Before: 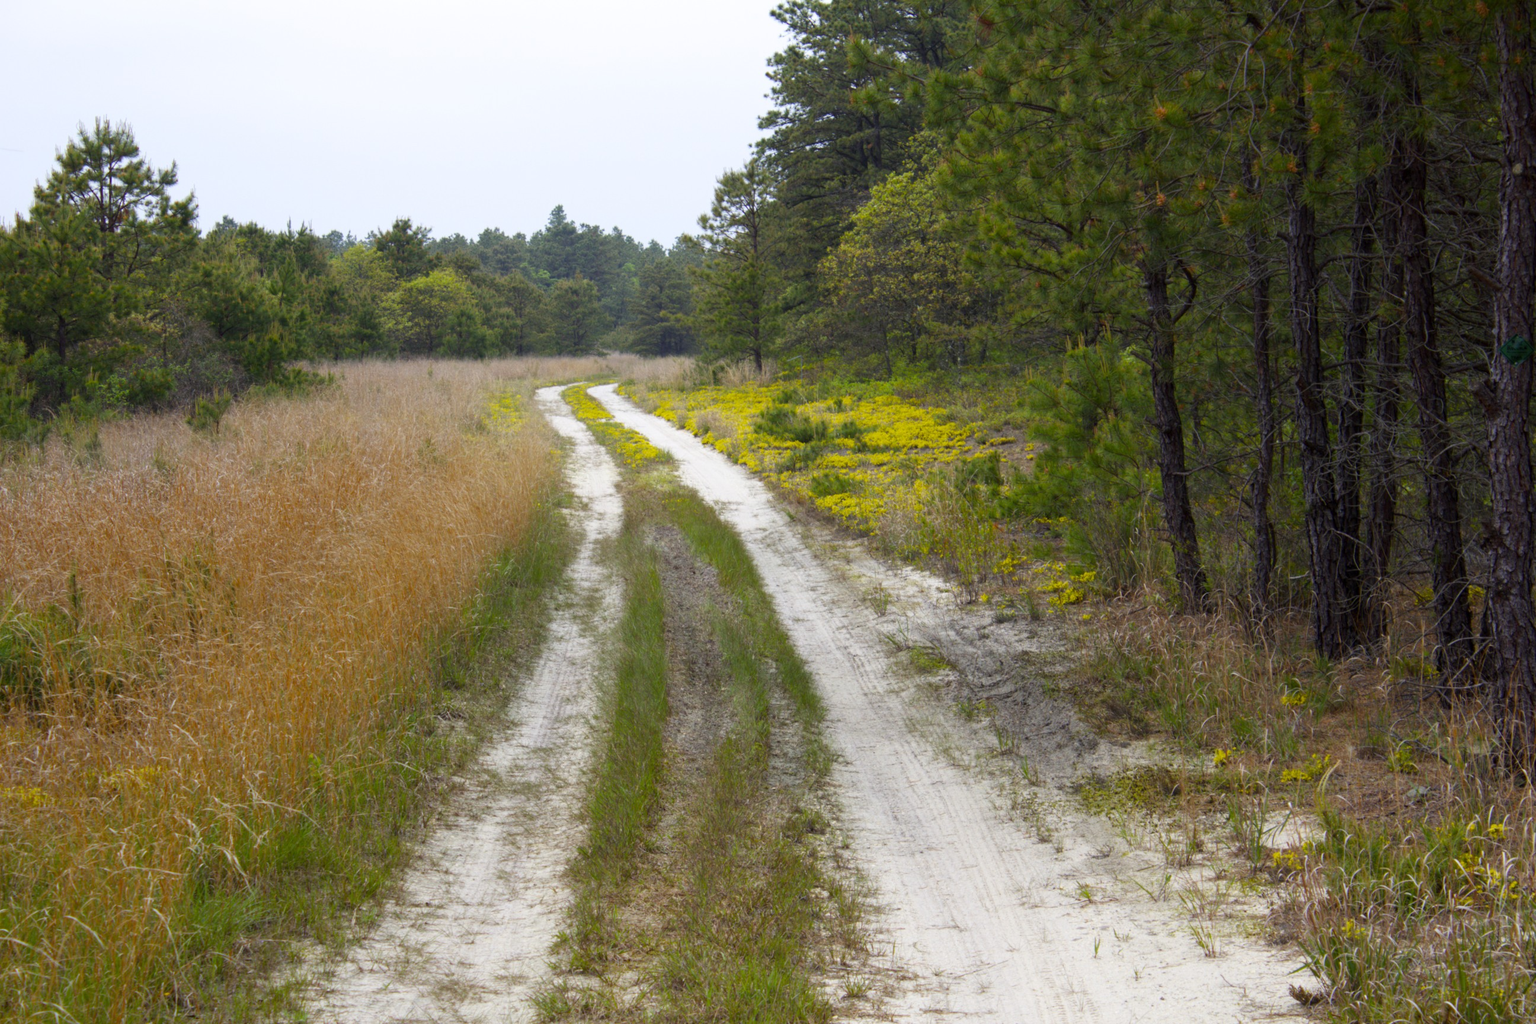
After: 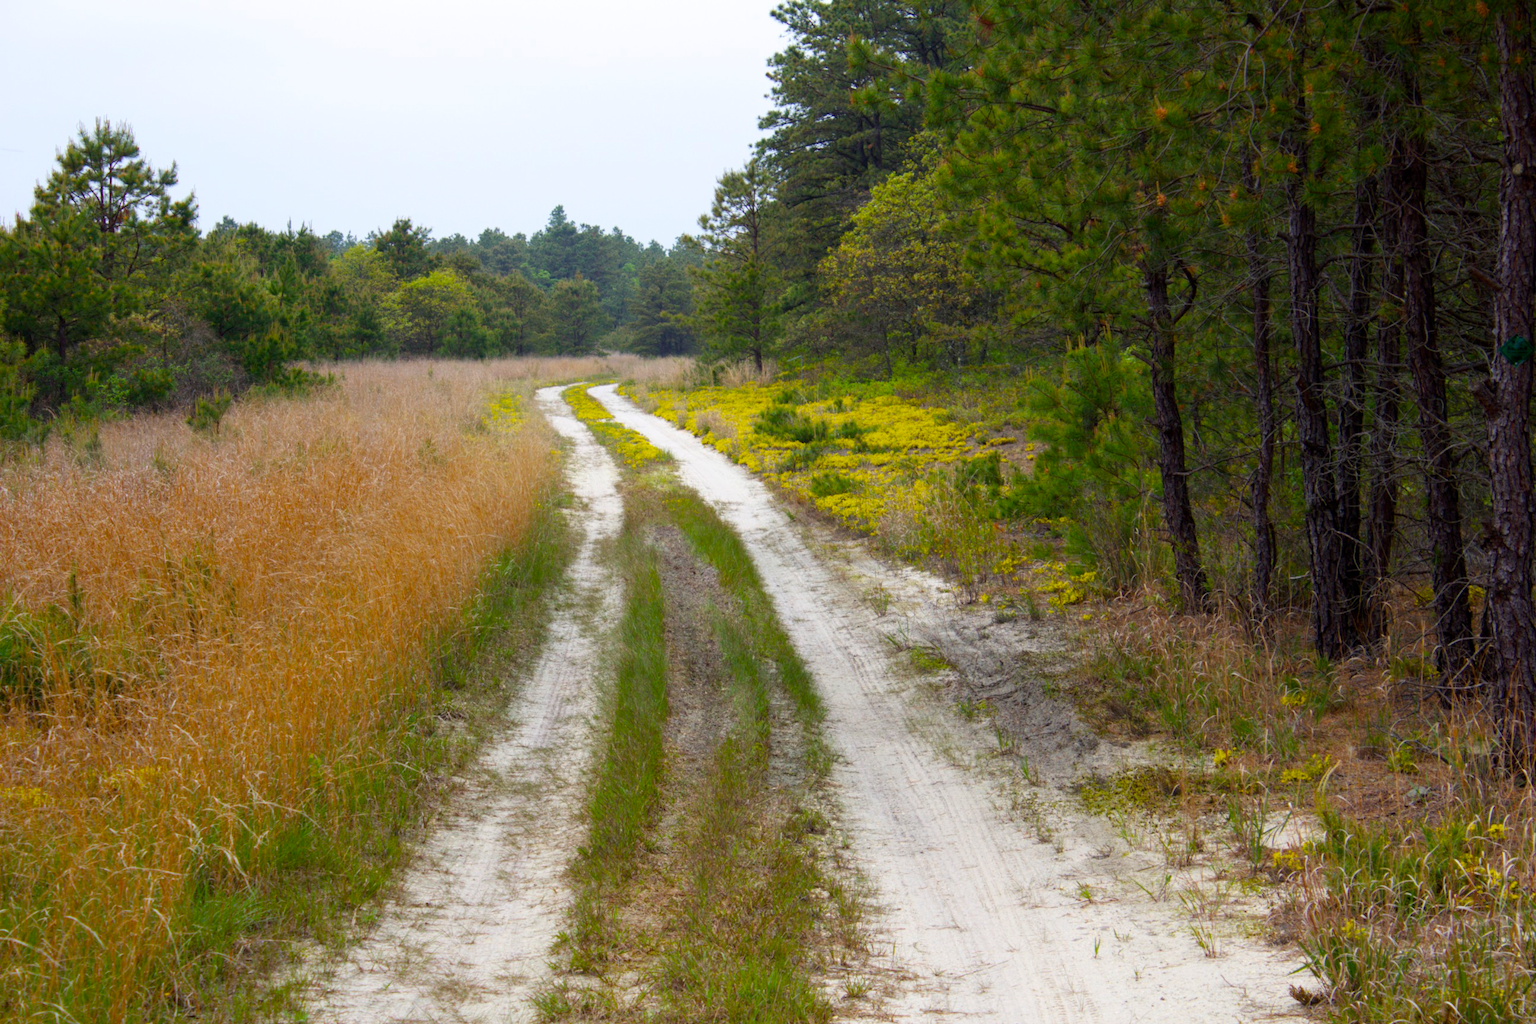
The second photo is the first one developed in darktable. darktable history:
color balance rgb: perceptual saturation grading › global saturation 5.764%, global vibrance 14.447%
